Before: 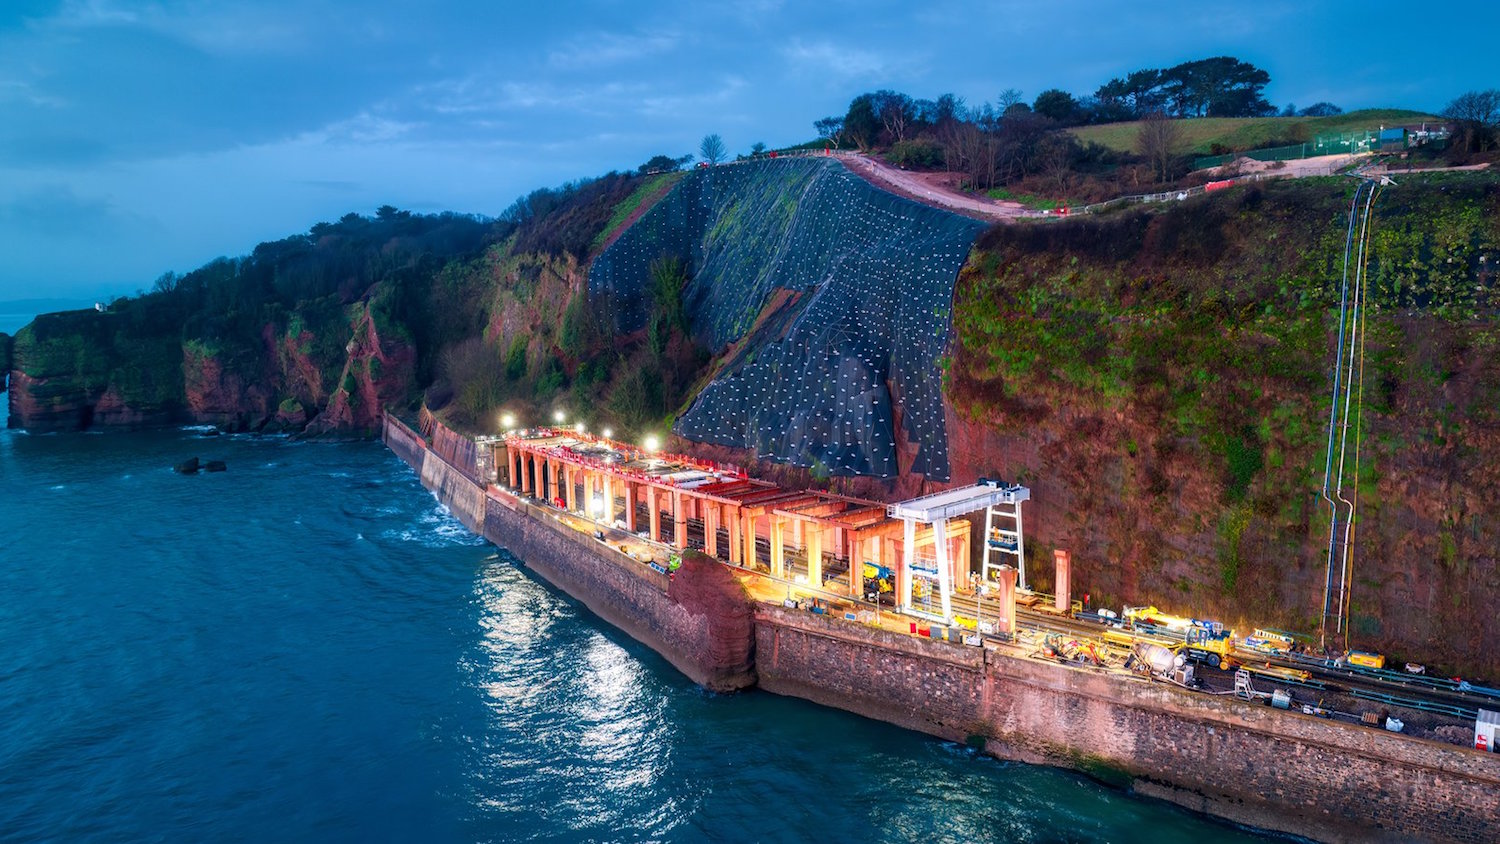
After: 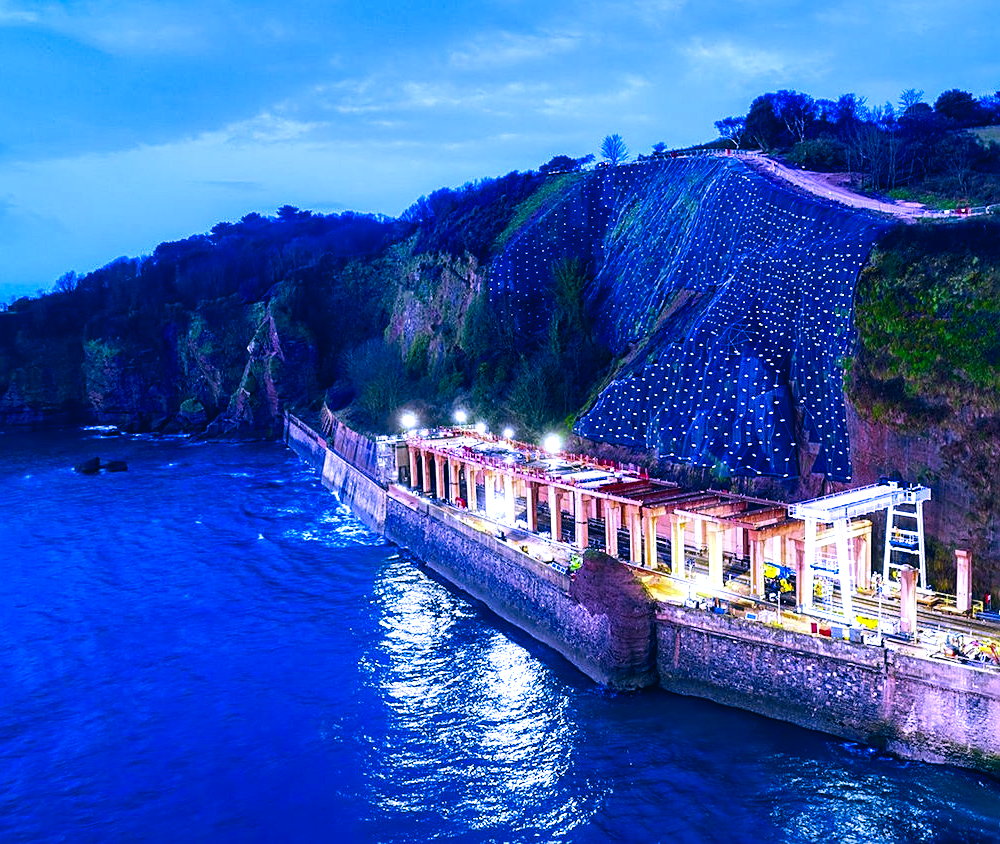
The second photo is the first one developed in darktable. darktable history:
crop and rotate: left 6.617%, right 26.717%
tone equalizer: -8 EV -0.75 EV, -7 EV -0.7 EV, -6 EV -0.6 EV, -5 EV -0.4 EV, -3 EV 0.4 EV, -2 EV 0.6 EV, -1 EV 0.7 EV, +0 EV 0.75 EV, edges refinement/feathering 500, mask exposure compensation -1.57 EV, preserve details no
sharpen: on, module defaults
color correction: highlights a* 10.32, highlights b* 14.66, shadows a* -9.59, shadows b* -15.02
white balance: red 0.766, blue 1.537
color balance rgb: linear chroma grading › shadows -8%, linear chroma grading › global chroma 10%, perceptual saturation grading › global saturation 2%, perceptual saturation grading › highlights -2%, perceptual saturation grading › mid-tones 4%, perceptual saturation grading › shadows 8%, perceptual brilliance grading › global brilliance 2%, perceptual brilliance grading › highlights -4%, global vibrance 16%, saturation formula JzAzBz (2021)
